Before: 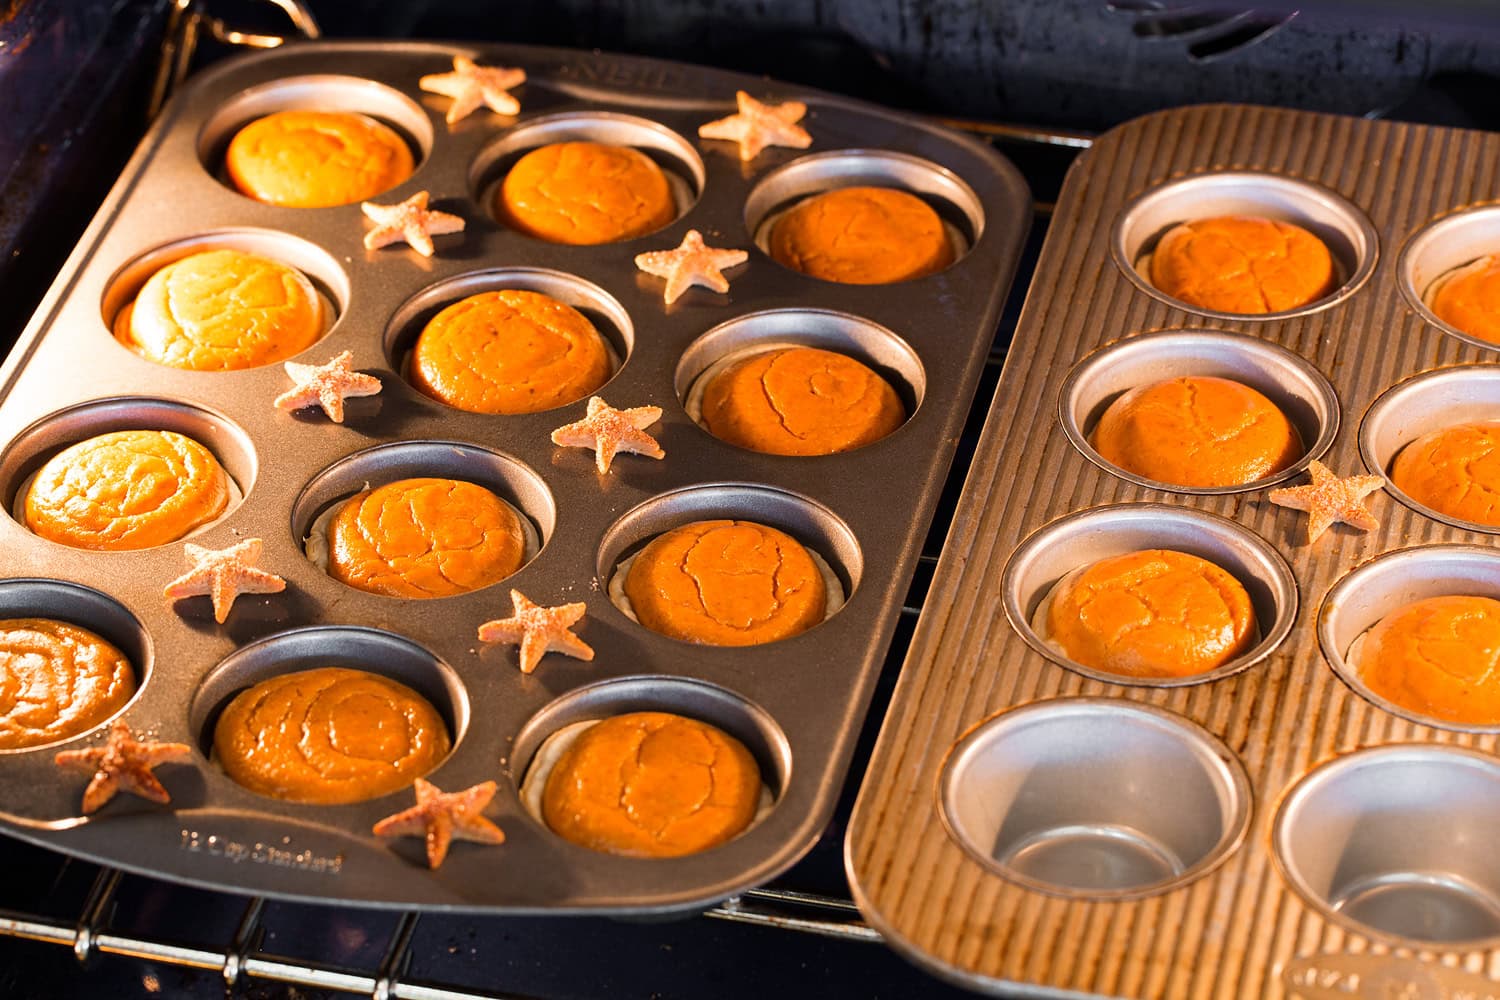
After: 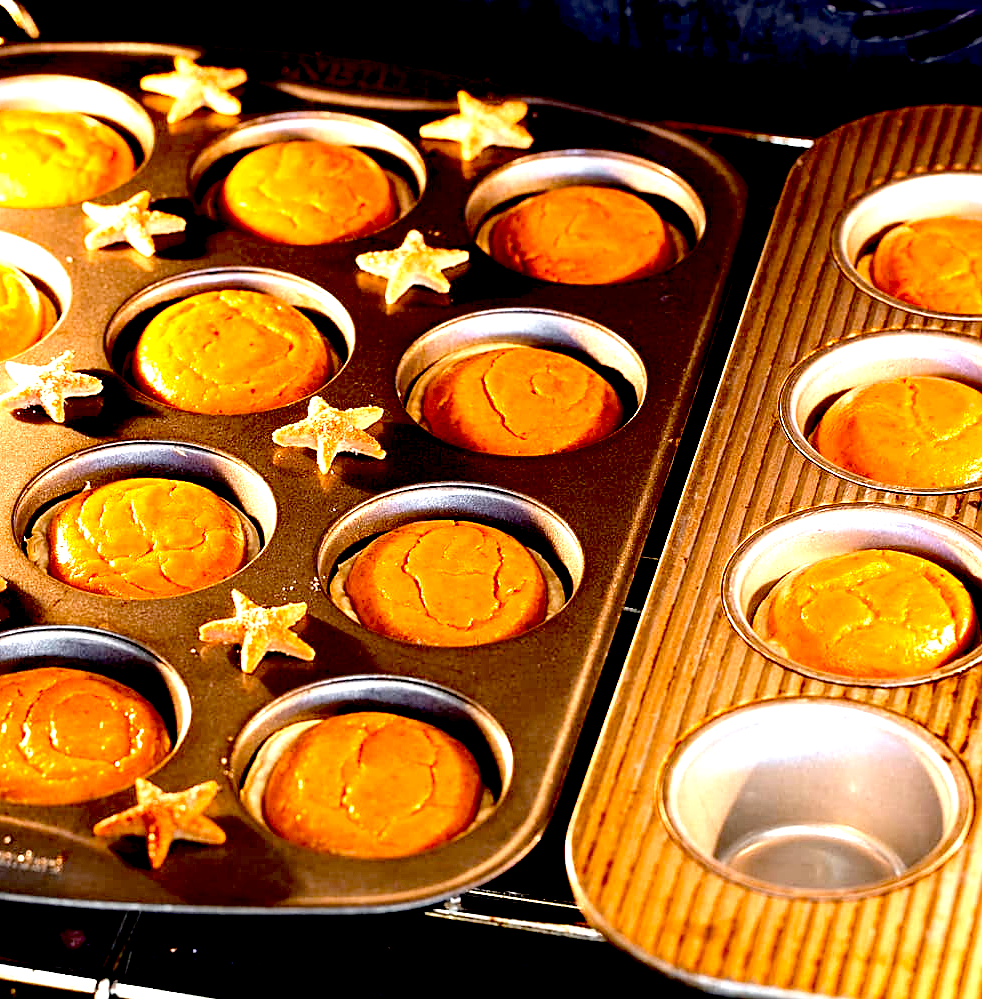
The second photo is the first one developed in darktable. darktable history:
exposure: black level correction 0.041, exposure 0.498 EV, compensate exposure bias true, compensate highlight preservation false
sharpen: on, module defaults
tone equalizer: -8 EV -0.752 EV, -7 EV -0.72 EV, -6 EV -0.561 EV, -5 EV -0.365 EV, -3 EV 0.381 EV, -2 EV 0.6 EV, -1 EV 0.676 EV, +0 EV 0.754 EV
crop and rotate: left 18.634%, right 15.834%
